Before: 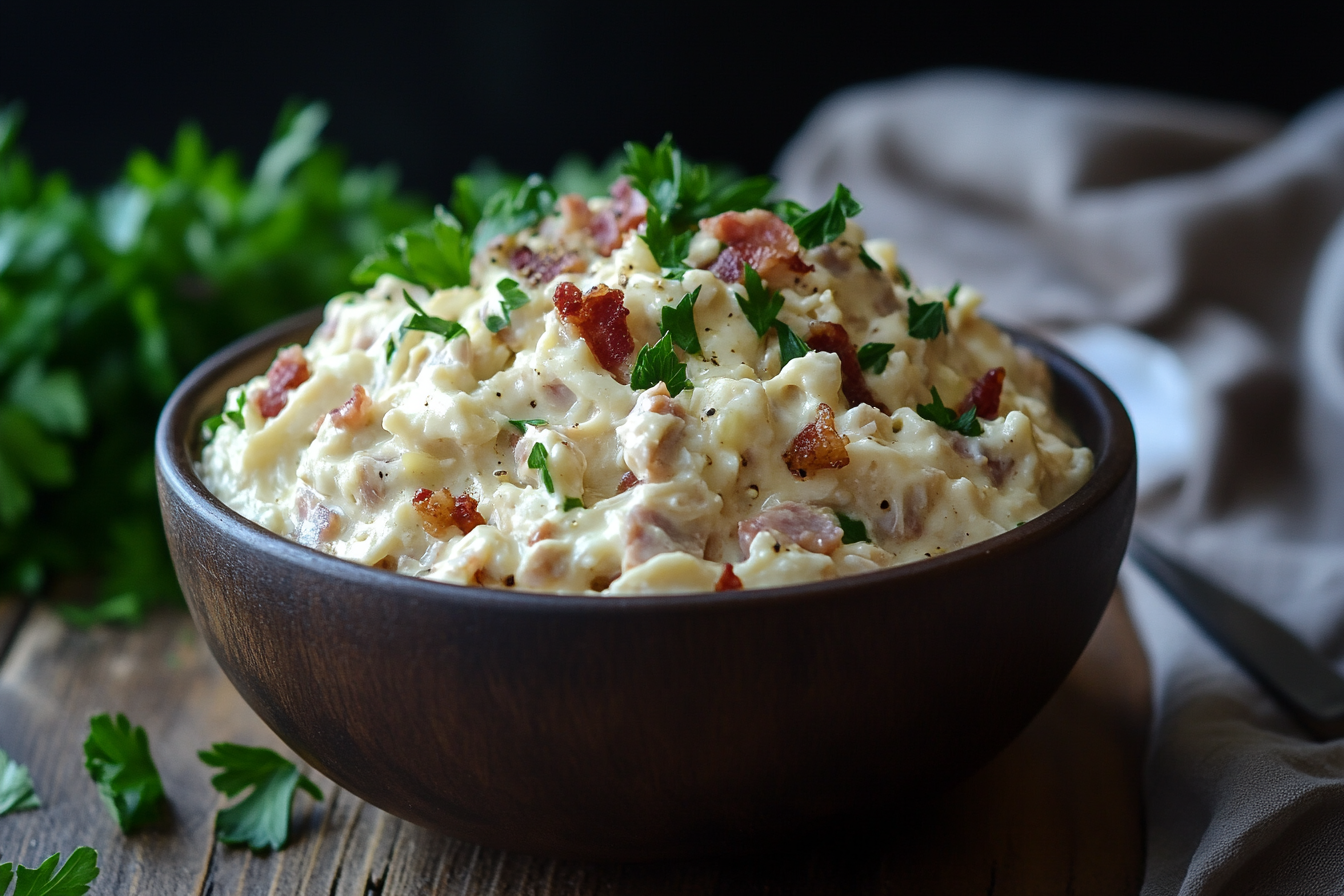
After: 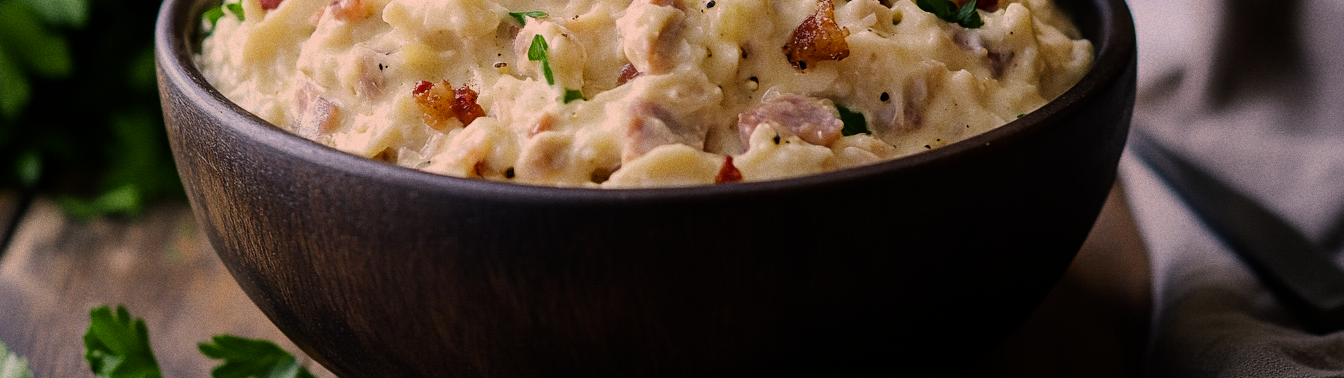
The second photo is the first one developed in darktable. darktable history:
color correction: highlights a* 17.88, highlights b* 18.79
crop: top 45.551%, bottom 12.262%
filmic rgb: black relative exposure -7.65 EV, white relative exposure 4.56 EV, hardness 3.61
grain: coarseness 0.09 ISO
